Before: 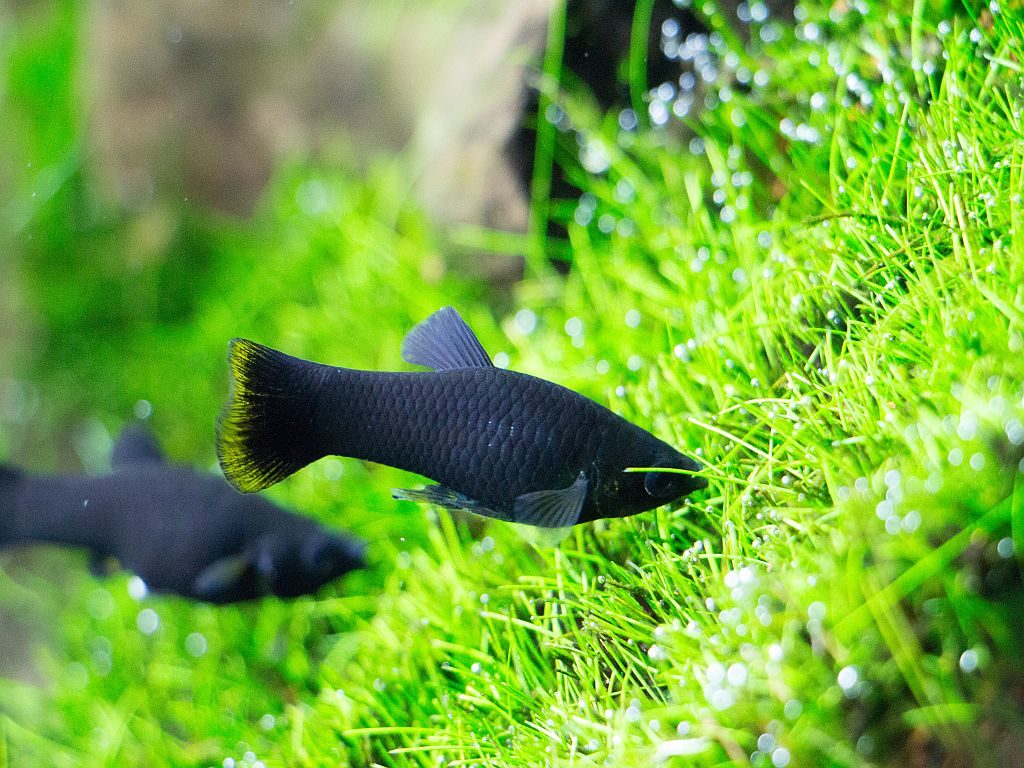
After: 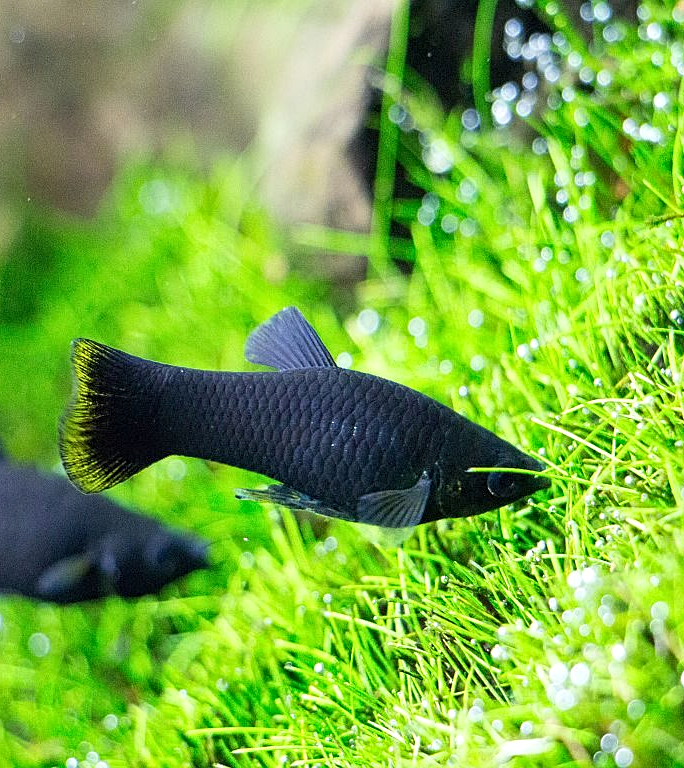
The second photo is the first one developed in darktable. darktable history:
shadows and highlights: shadows 20.5, highlights -20.38, soften with gaussian
contrast equalizer: y [[0.5, 0.5, 0.5, 0.539, 0.64, 0.611], [0.5 ×6], [0.5 ×6], [0 ×6], [0 ×6]]
exposure: exposure 0.079 EV, compensate exposure bias true, compensate highlight preservation false
crop: left 15.373%, right 17.749%
